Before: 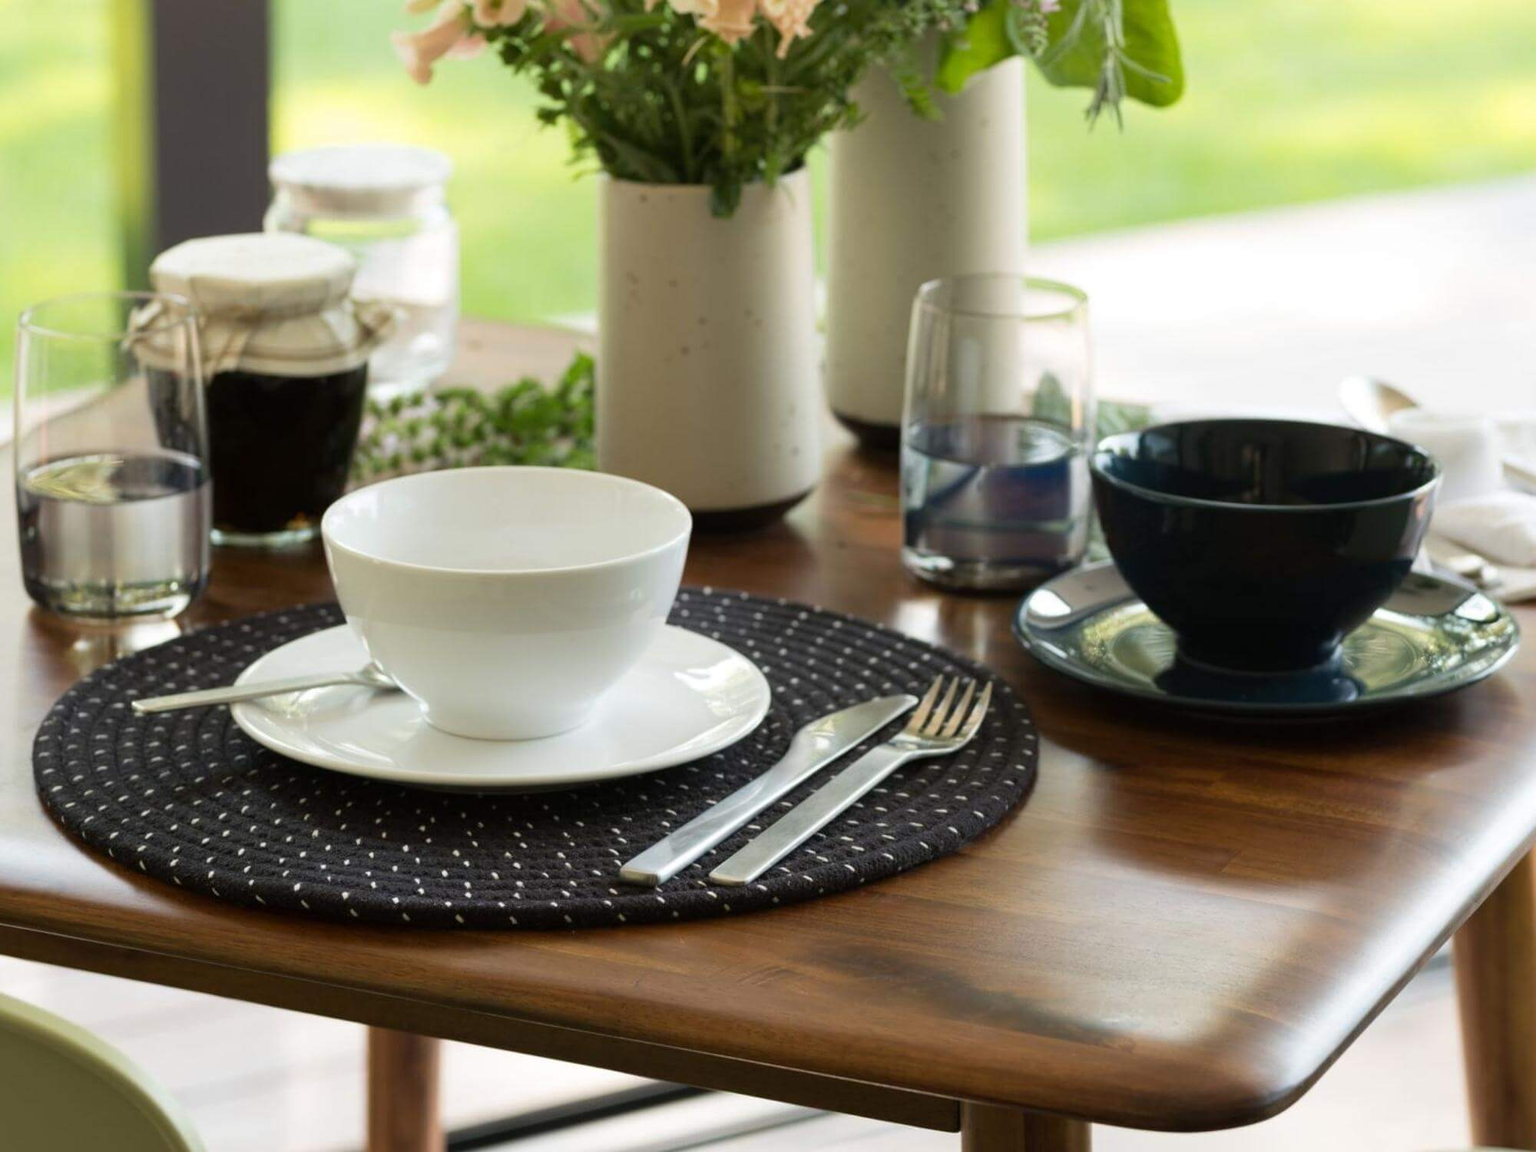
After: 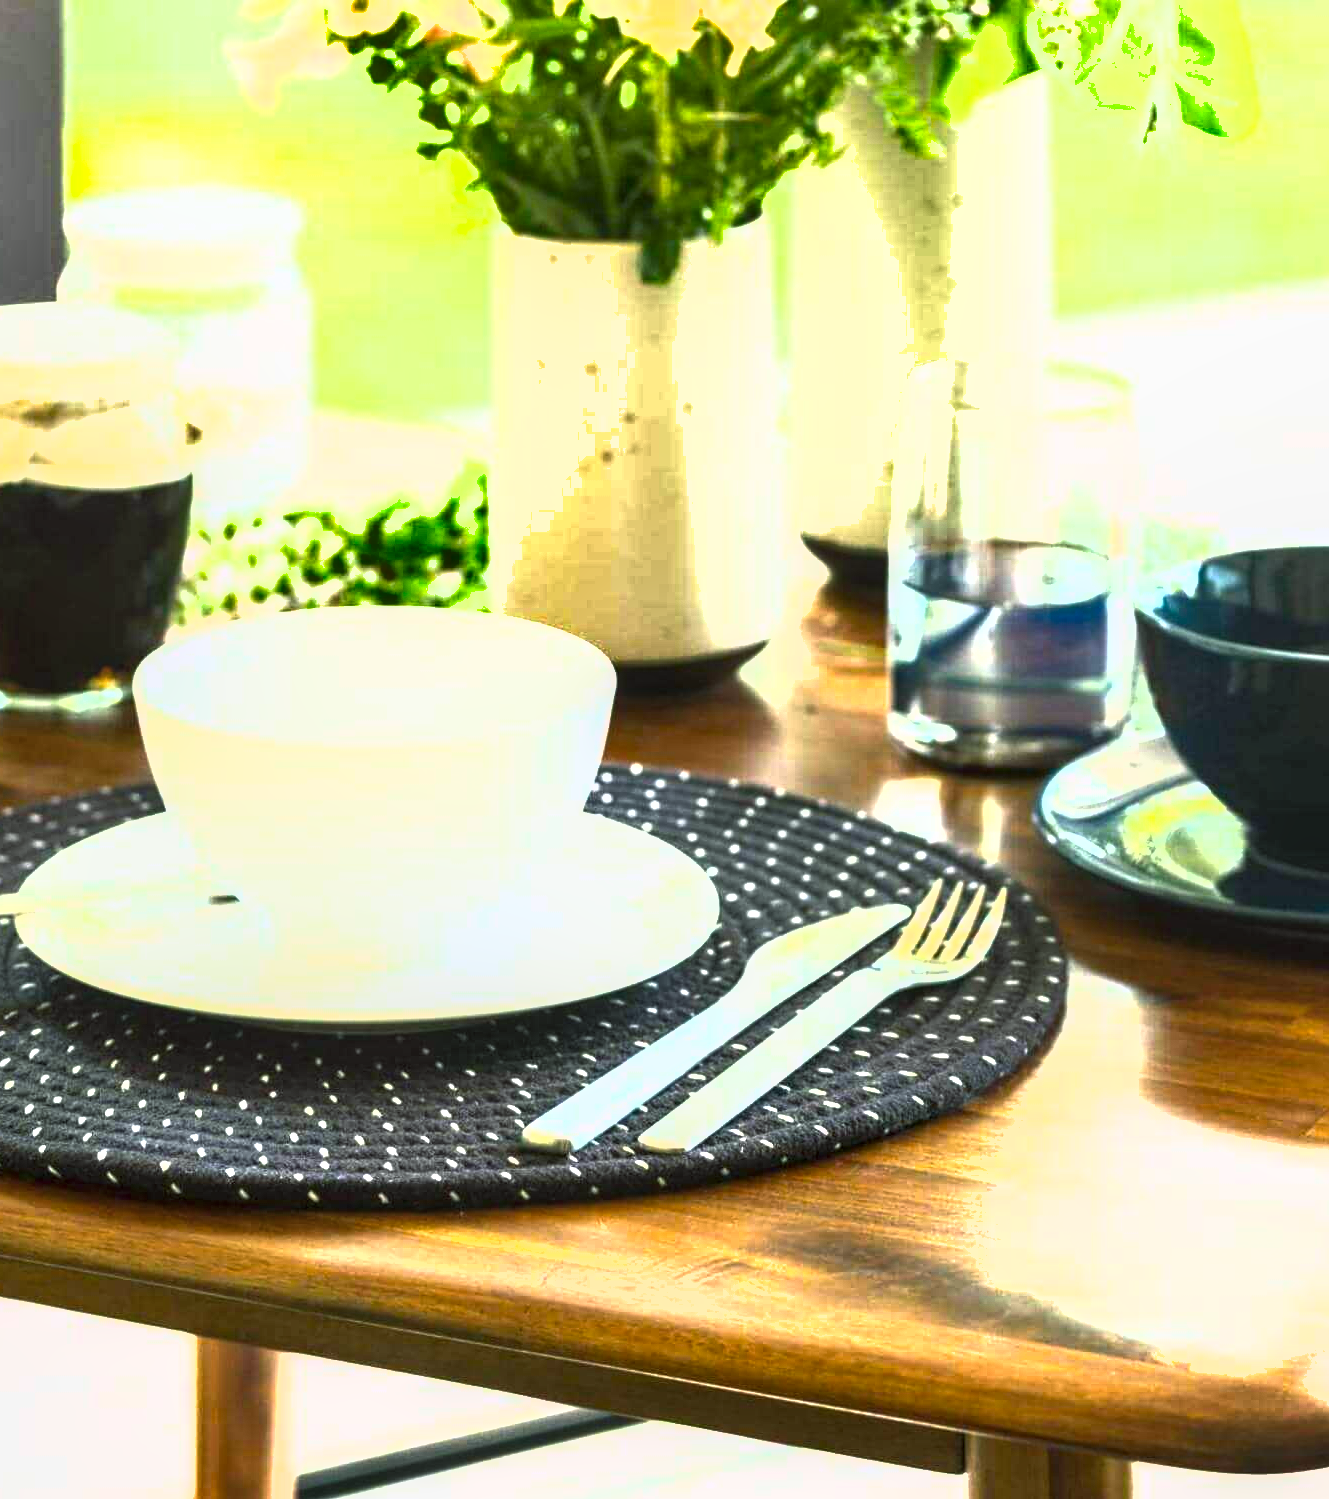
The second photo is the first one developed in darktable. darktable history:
color balance rgb: shadows lift › chroma 2.667%, shadows lift › hue 190.08°, perceptual saturation grading › global saturation 0.273%, perceptual brilliance grading › global brilliance 34.586%, perceptual brilliance grading › highlights 49.529%, perceptual brilliance grading › mid-tones 58.97%, perceptual brilliance grading › shadows 34.935%, global vibrance 9.228%
shadows and highlights: shadows 13.33, white point adjustment 1.17, soften with gaussian
crop and rotate: left 14.298%, right 19.231%
local contrast: on, module defaults
